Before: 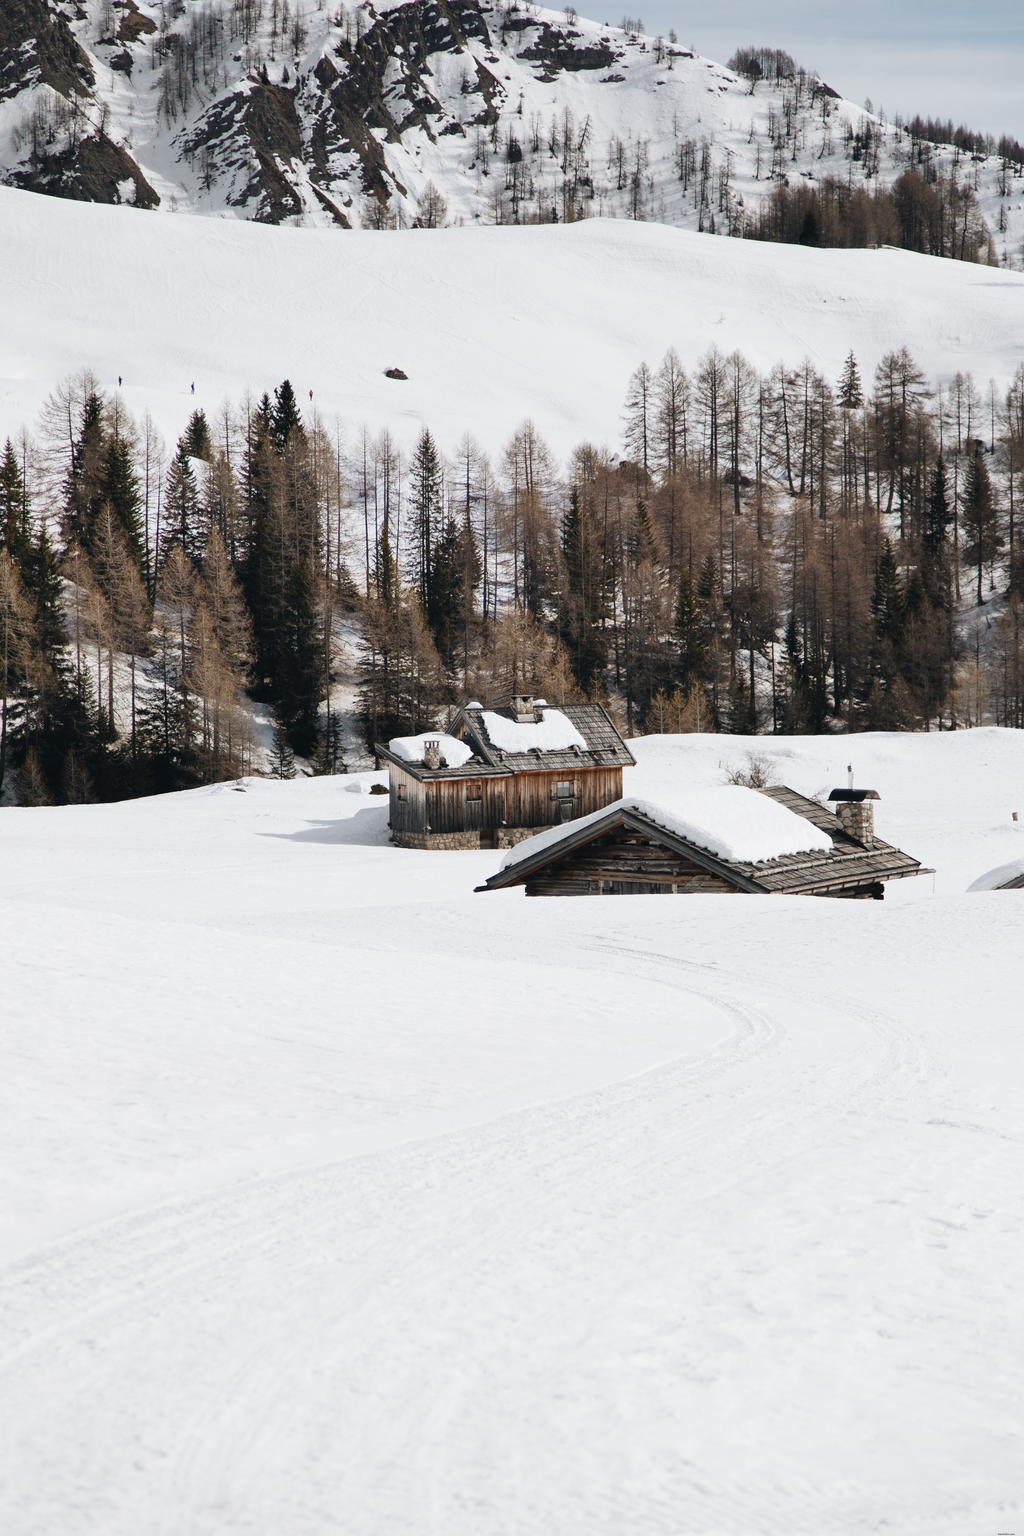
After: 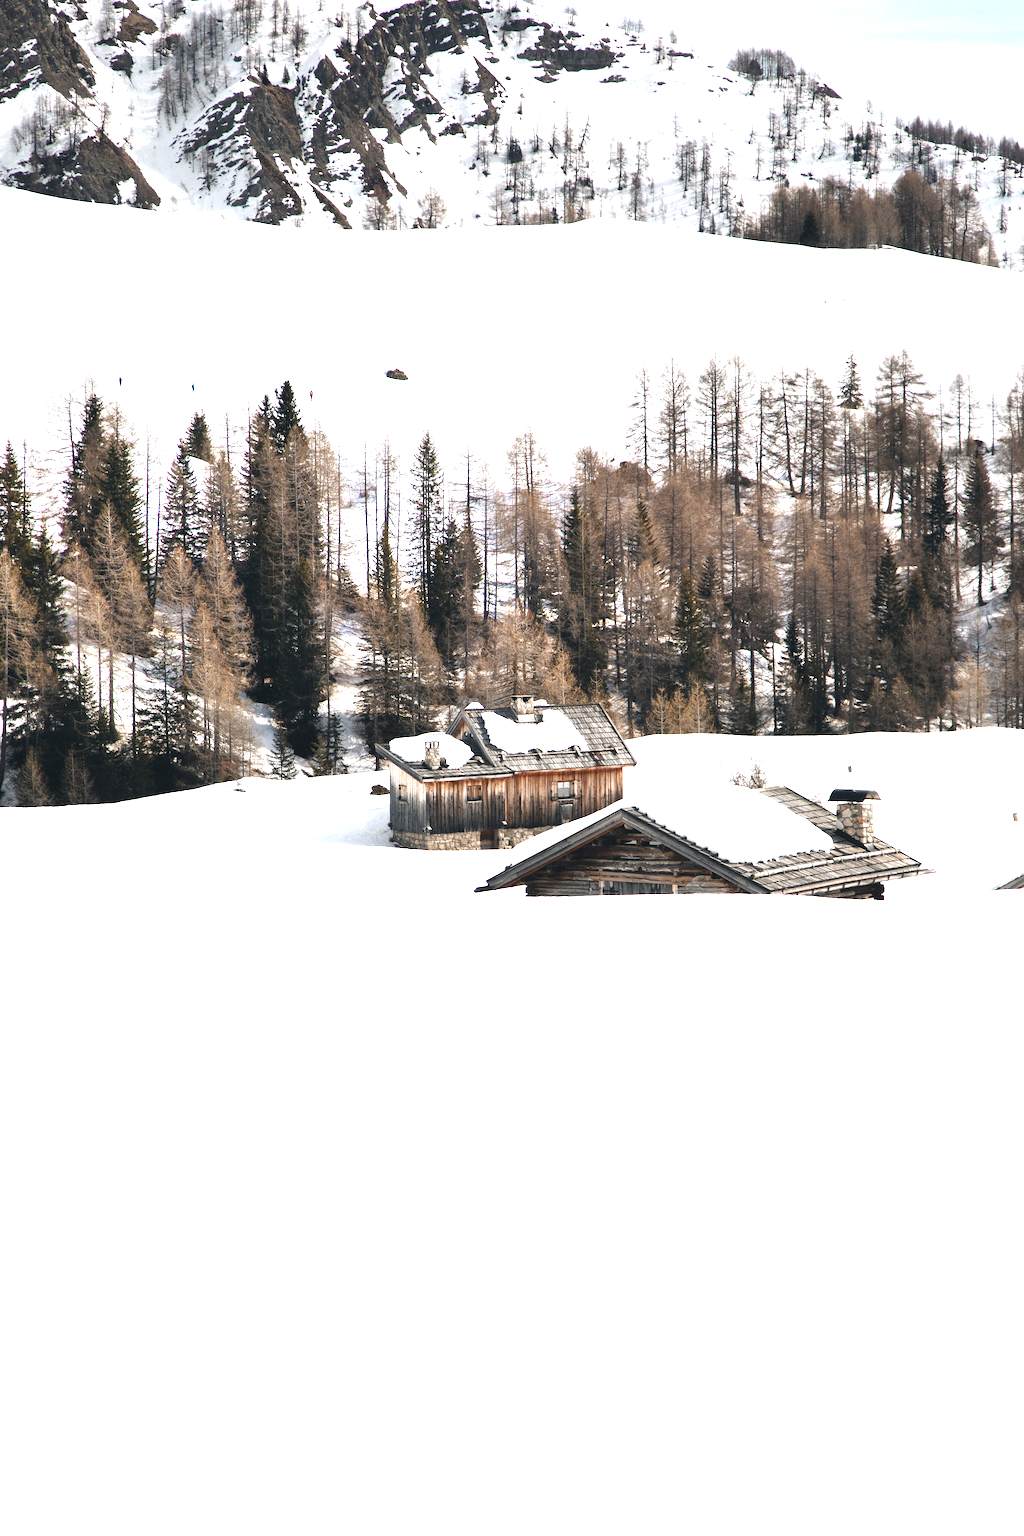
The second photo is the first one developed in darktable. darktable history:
exposure: black level correction 0, exposure 1.2 EV, compensate highlight preservation false
white balance: red 1, blue 1
